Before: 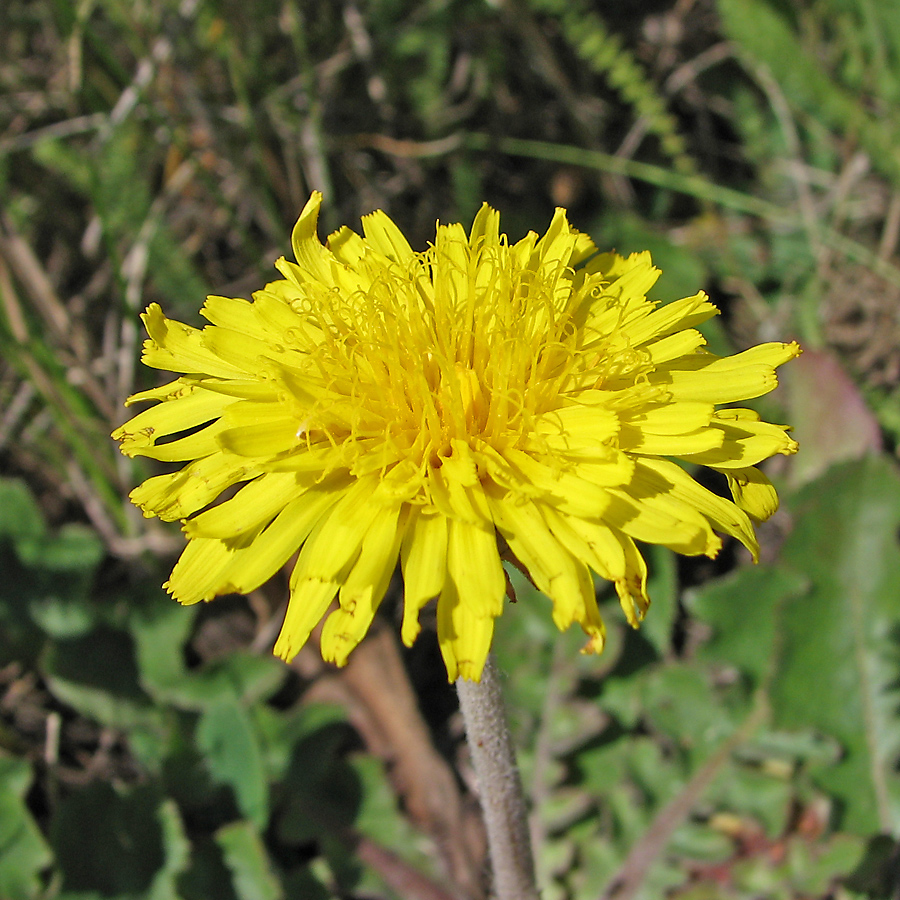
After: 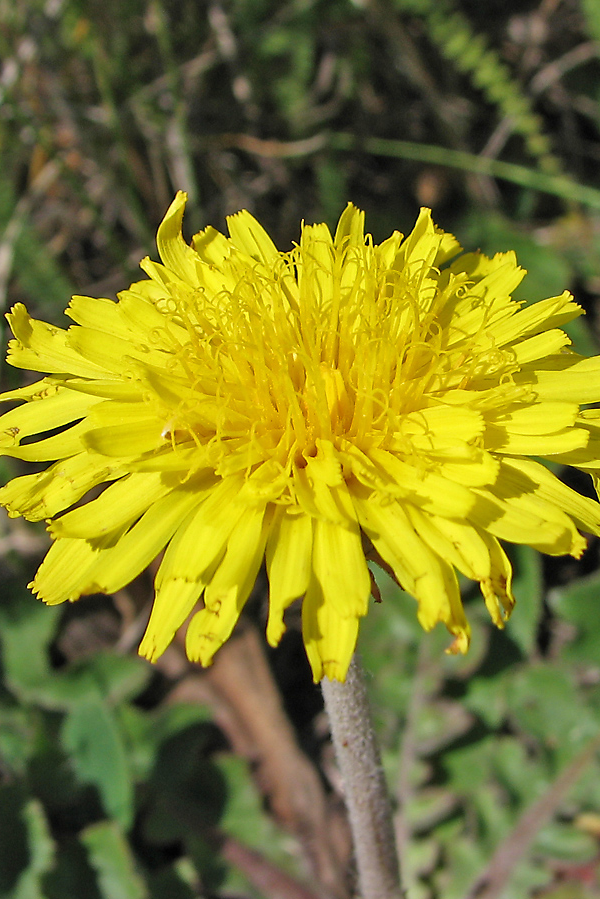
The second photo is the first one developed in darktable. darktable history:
crop and rotate: left 15.098%, right 18.216%
